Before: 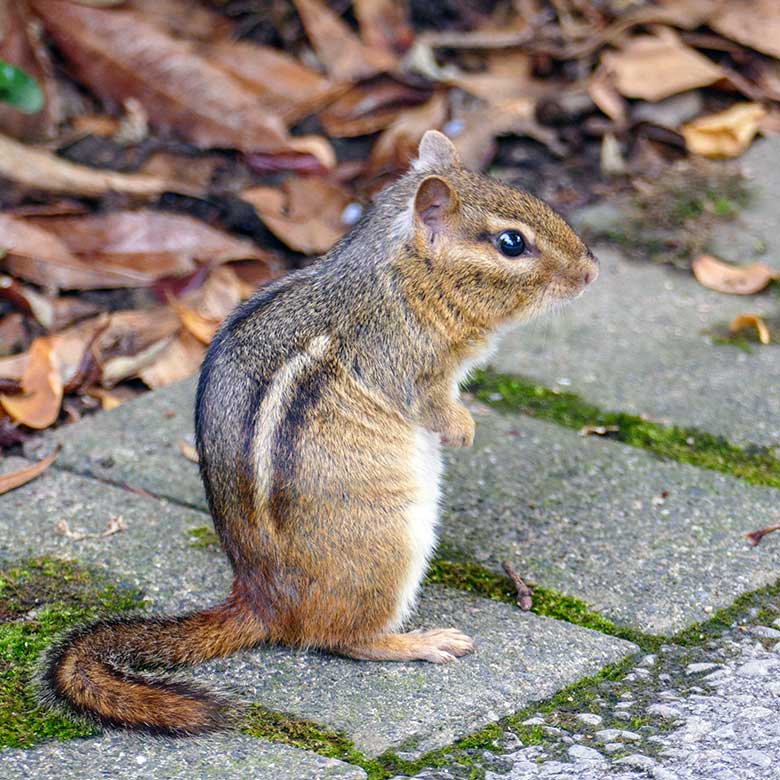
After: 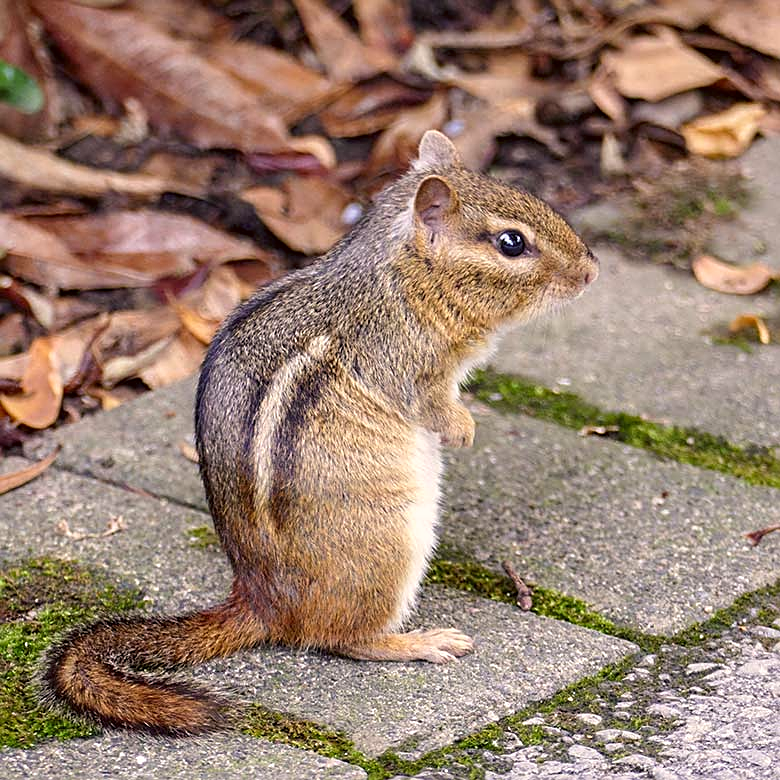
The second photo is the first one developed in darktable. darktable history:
sharpen: on, module defaults
color correction: highlights a* 6.49, highlights b* 7.45, shadows a* 6.68, shadows b* 7.52, saturation 0.886
